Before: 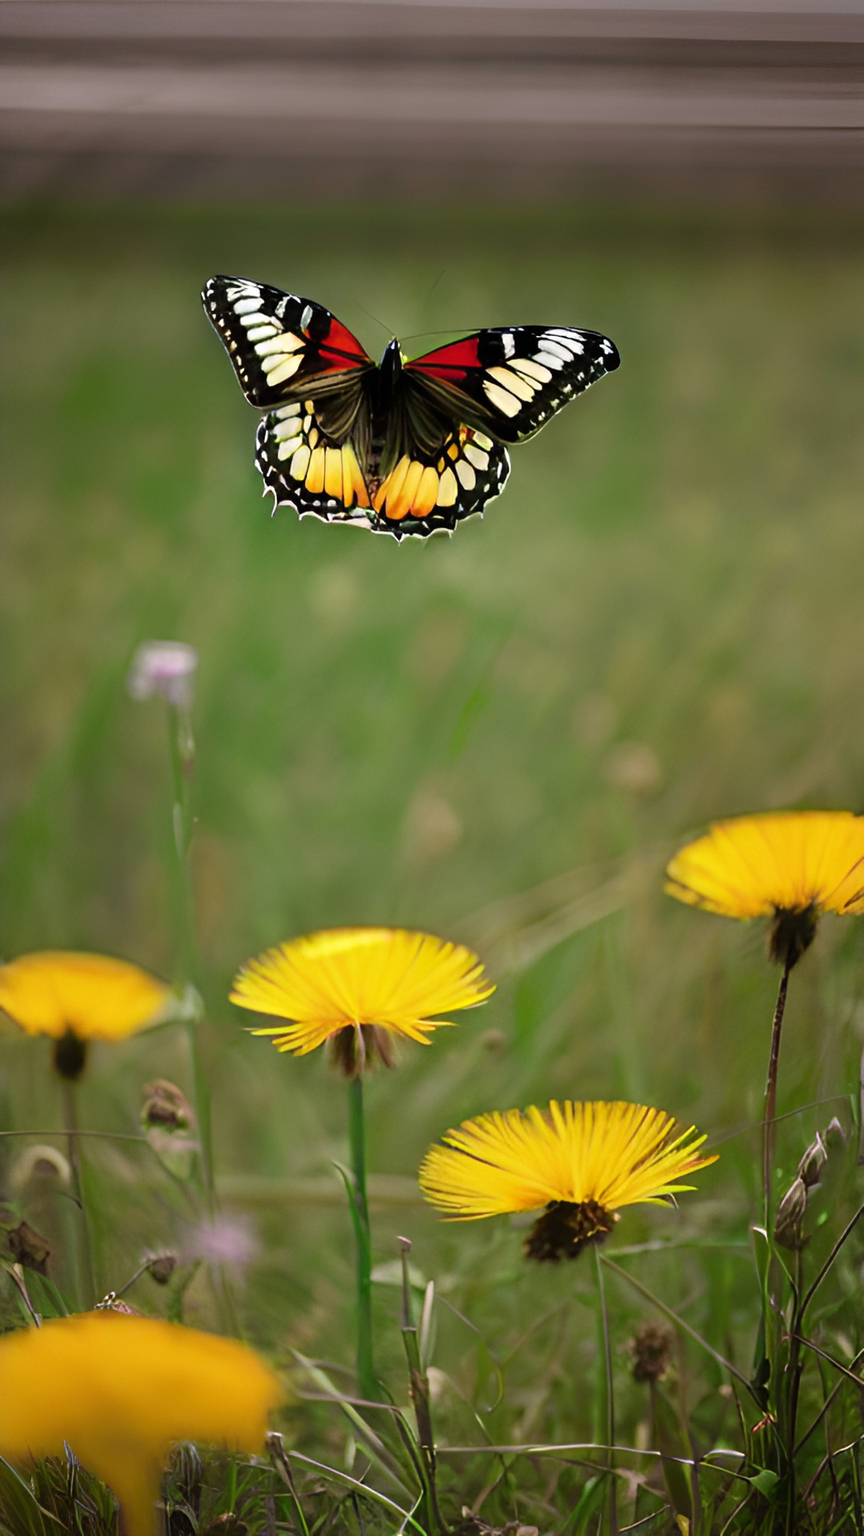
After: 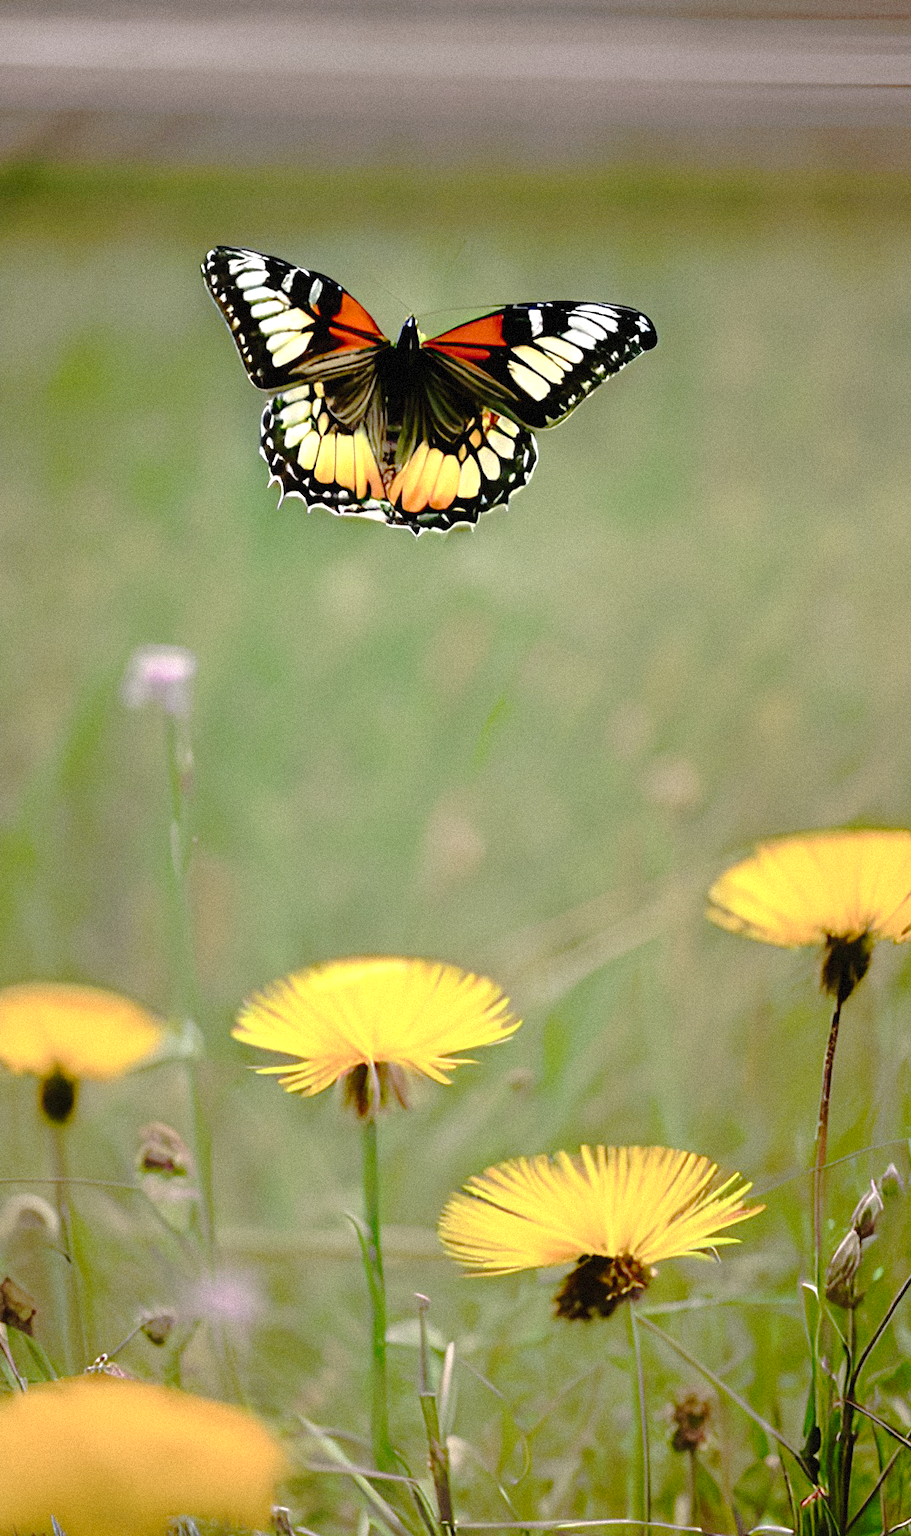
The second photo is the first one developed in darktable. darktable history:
exposure: black level correction 0, exposure 0.5 EV, compensate highlight preservation false
grain: mid-tones bias 0%
crop: left 1.964%, top 3.251%, right 1.122%, bottom 4.933%
tone curve: curves: ch0 [(0, 0) (0.003, 0.019) (0.011, 0.019) (0.025, 0.023) (0.044, 0.032) (0.069, 0.046) (0.1, 0.073) (0.136, 0.129) (0.177, 0.207) (0.224, 0.295) (0.277, 0.394) (0.335, 0.48) (0.399, 0.524) (0.468, 0.575) (0.543, 0.628) (0.623, 0.684) (0.709, 0.739) (0.801, 0.808) (0.898, 0.9) (1, 1)], preserve colors none
